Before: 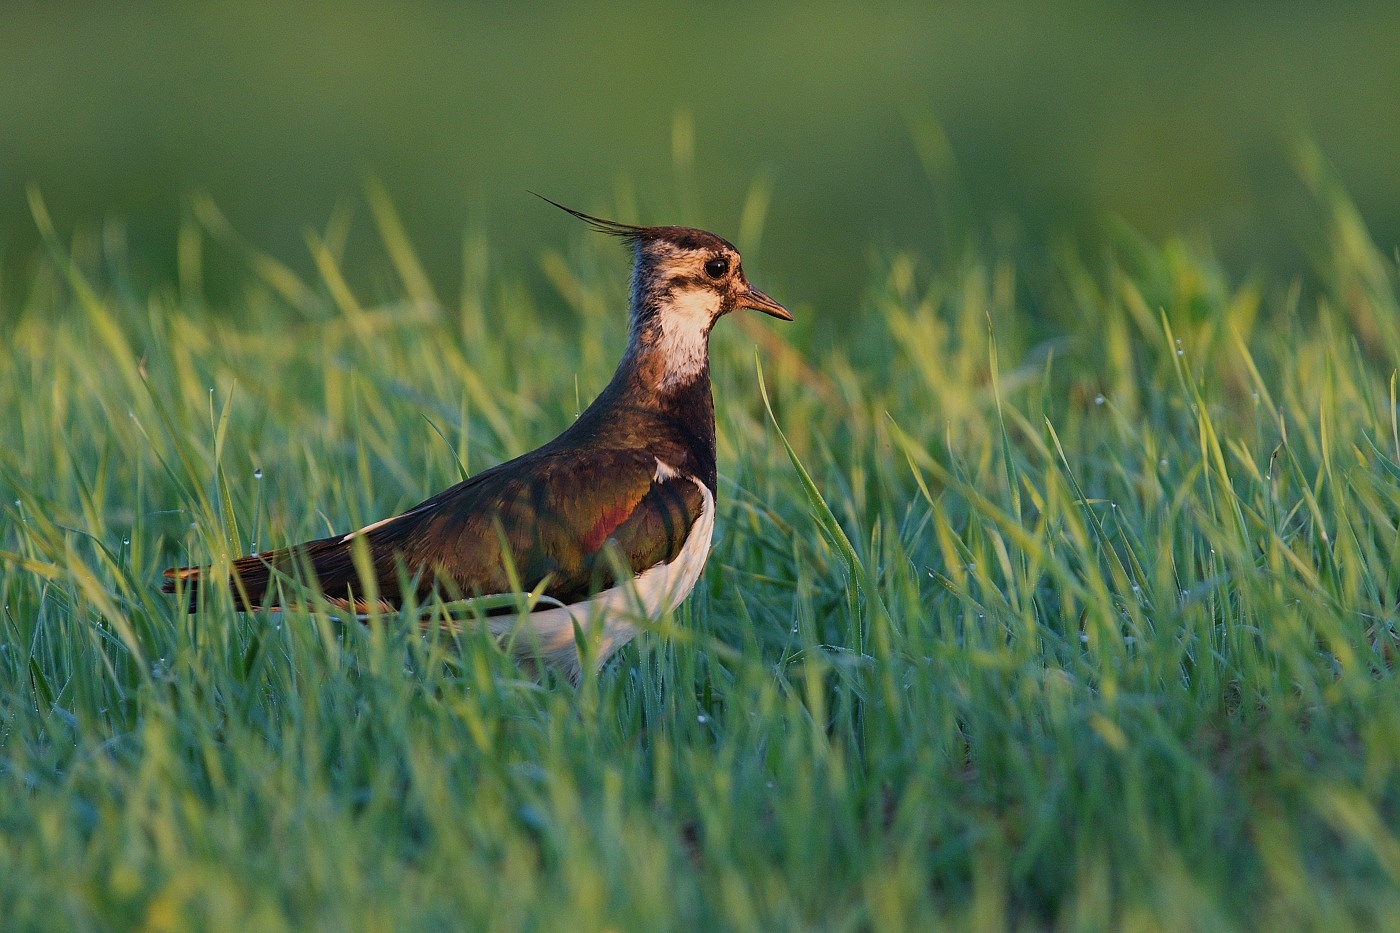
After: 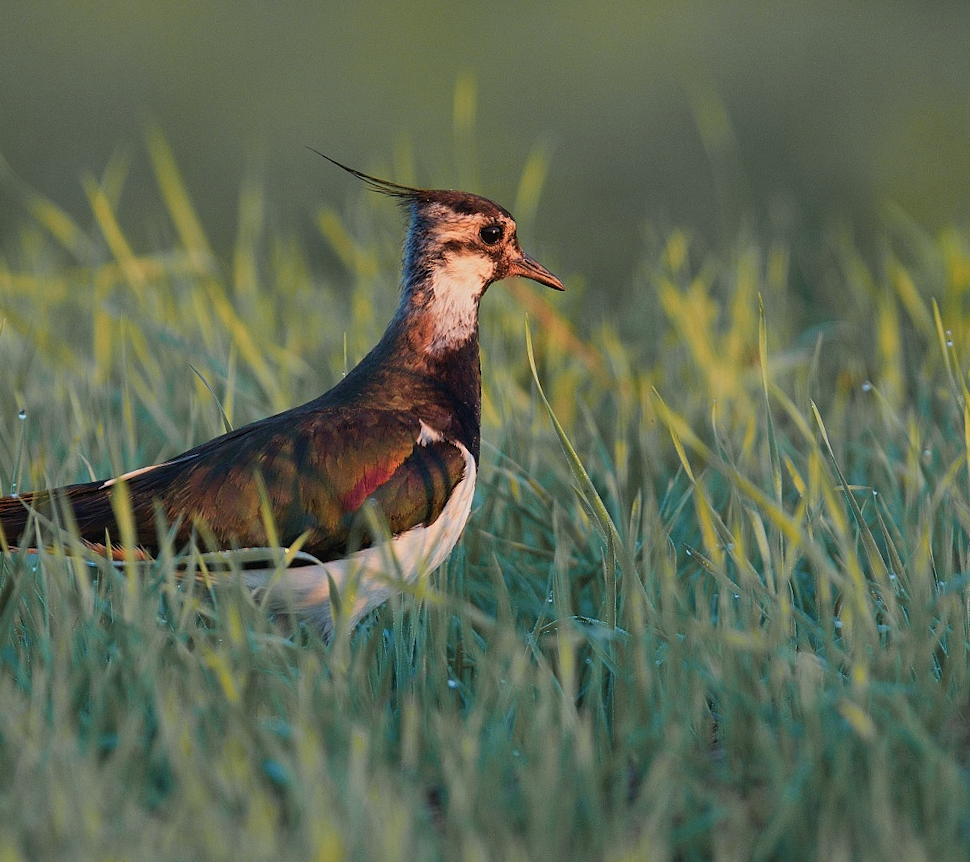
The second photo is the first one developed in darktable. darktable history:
shadows and highlights: low approximation 0.01, soften with gaussian
color zones: curves: ch1 [(0.29, 0.492) (0.373, 0.185) (0.509, 0.481)]; ch2 [(0.25, 0.462) (0.749, 0.457)]
crop and rotate: angle -3.13°, left 14.191%, top 0.043%, right 10.933%, bottom 0.067%
